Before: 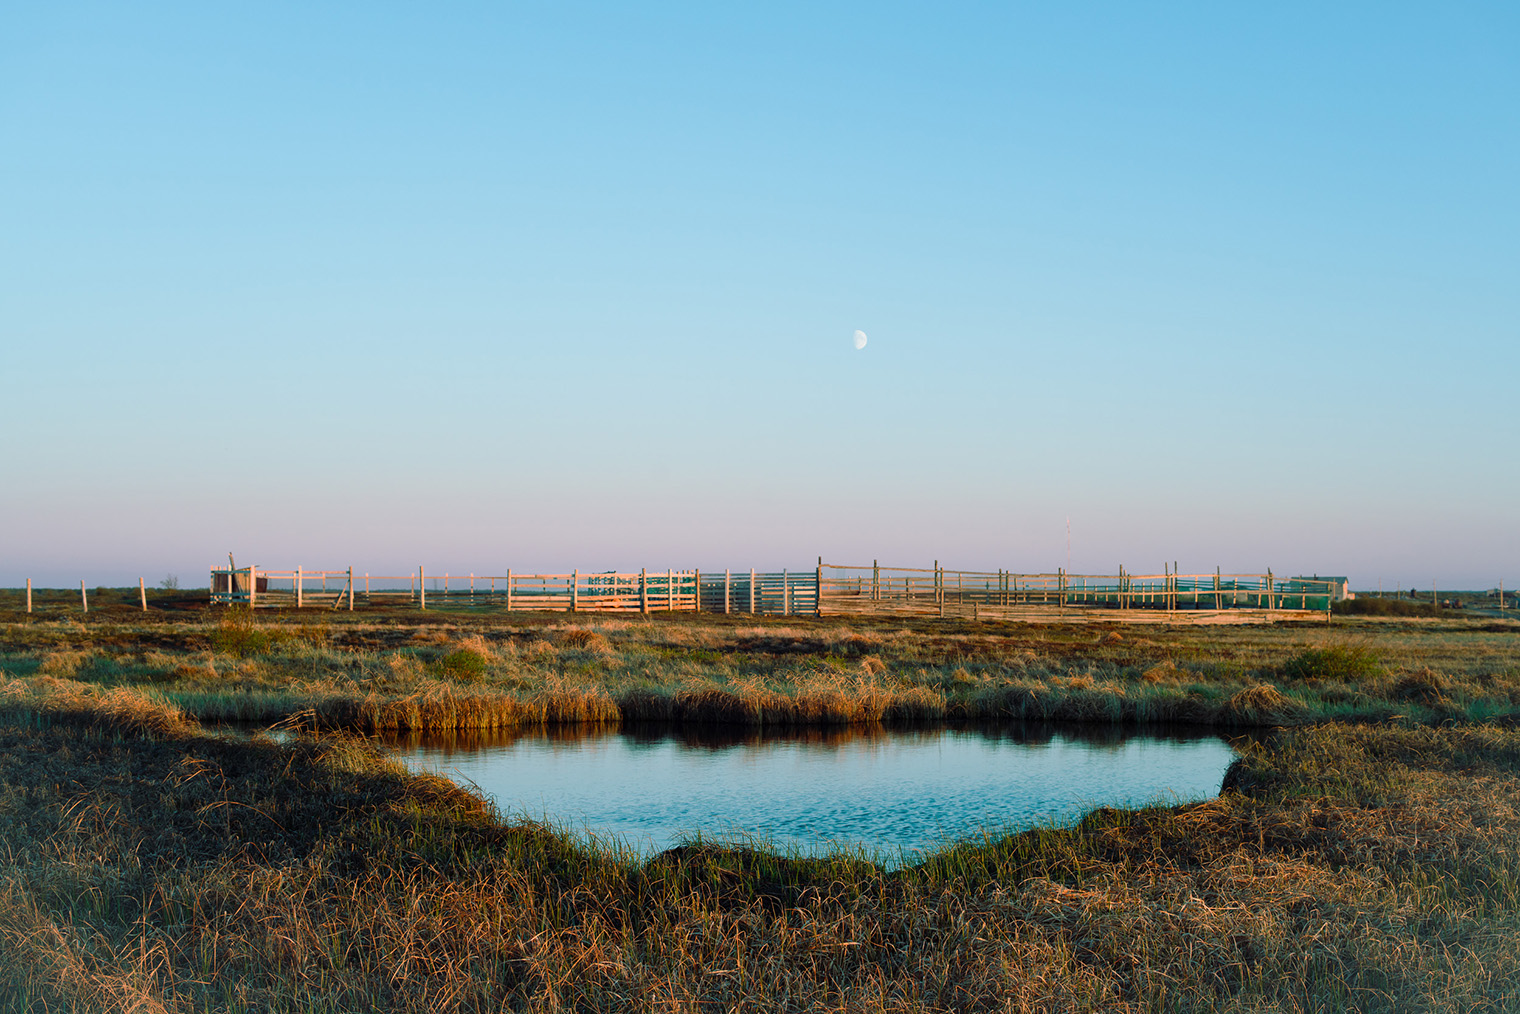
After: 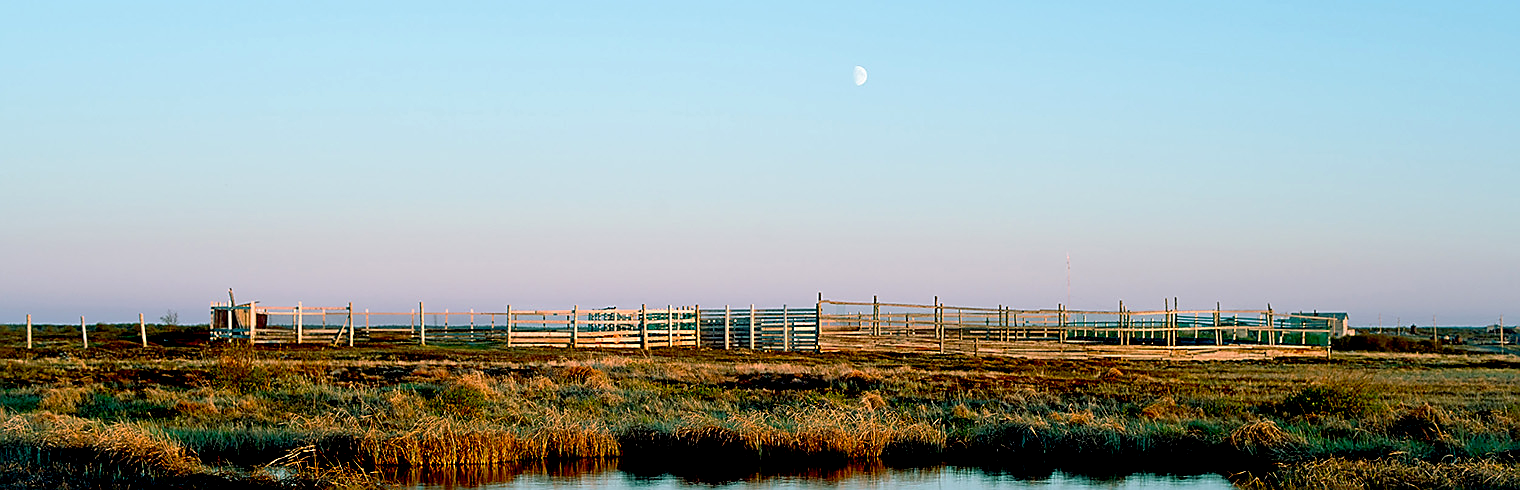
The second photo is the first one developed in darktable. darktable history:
exposure: black level correction 0.025, exposure 0.182 EV, compensate highlight preservation false
crop and rotate: top 26.056%, bottom 25.543%
sharpen: radius 1.4, amount 1.25, threshold 0.7
